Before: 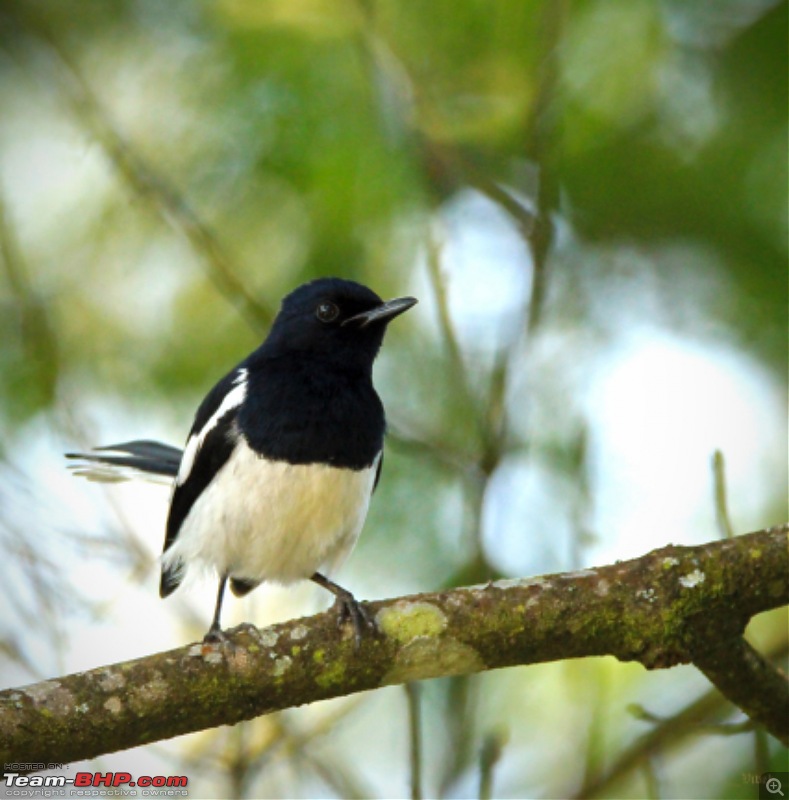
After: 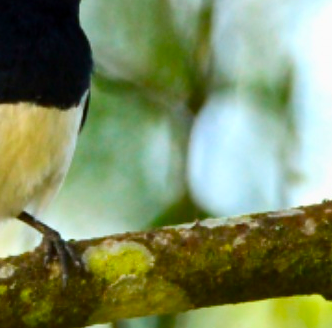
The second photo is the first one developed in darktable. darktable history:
contrast brightness saturation: contrast 0.13, brightness -0.05, saturation 0.16
color balance rgb: linear chroma grading › shadows -8%, linear chroma grading › global chroma 10%, perceptual saturation grading › global saturation 2%, perceptual saturation grading › highlights -2%, perceptual saturation grading › mid-tones 4%, perceptual saturation grading › shadows 8%, perceptual brilliance grading › global brilliance 2%, perceptual brilliance grading › highlights -4%, global vibrance 16%, saturation formula JzAzBz (2021)
crop: left 37.221%, top 45.169%, right 20.63%, bottom 13.777%
